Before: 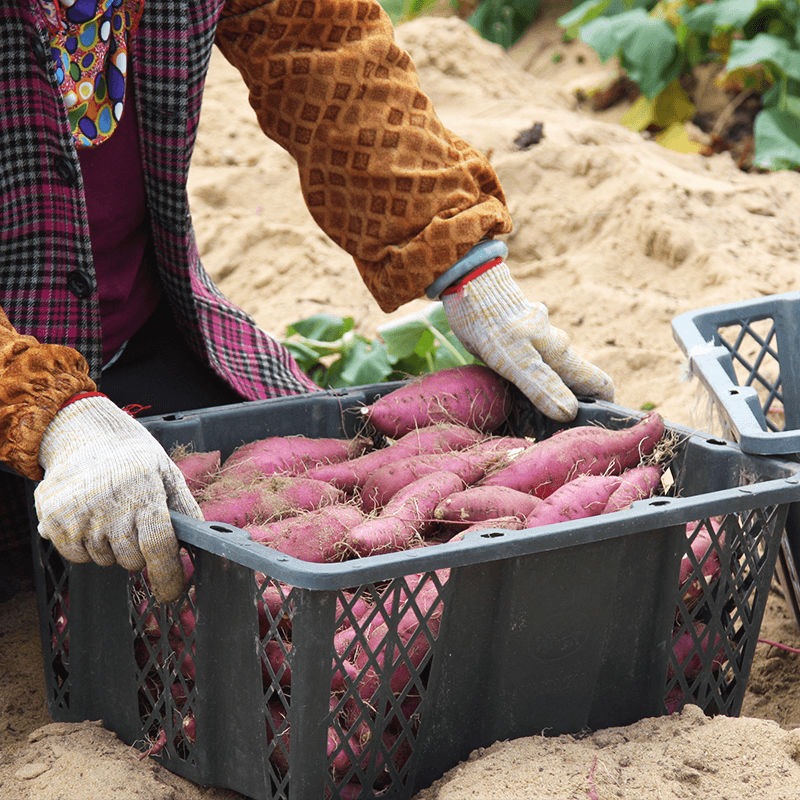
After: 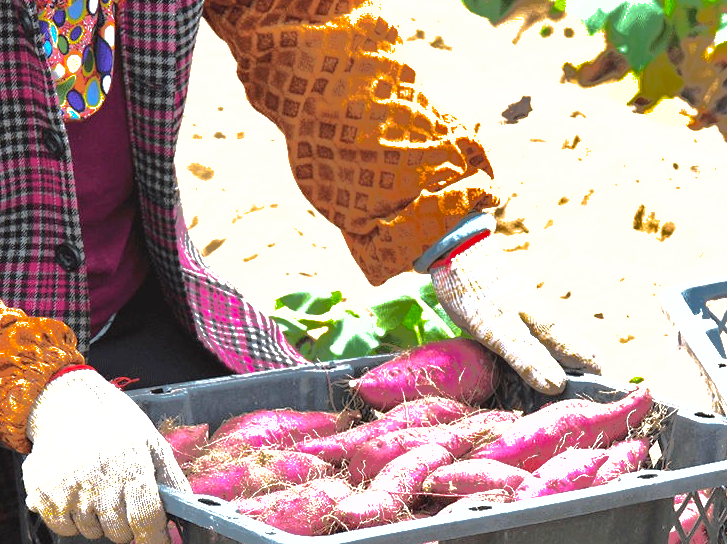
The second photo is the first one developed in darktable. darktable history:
crop: left 1.511%, top 3.428%, right 7.602%, bottom 28.465%
shadows and highlights: shadows -19.94, highlights -73.4
exposure: black level correction 0, exposure 1.375 EV, compensate highlight preservation false
